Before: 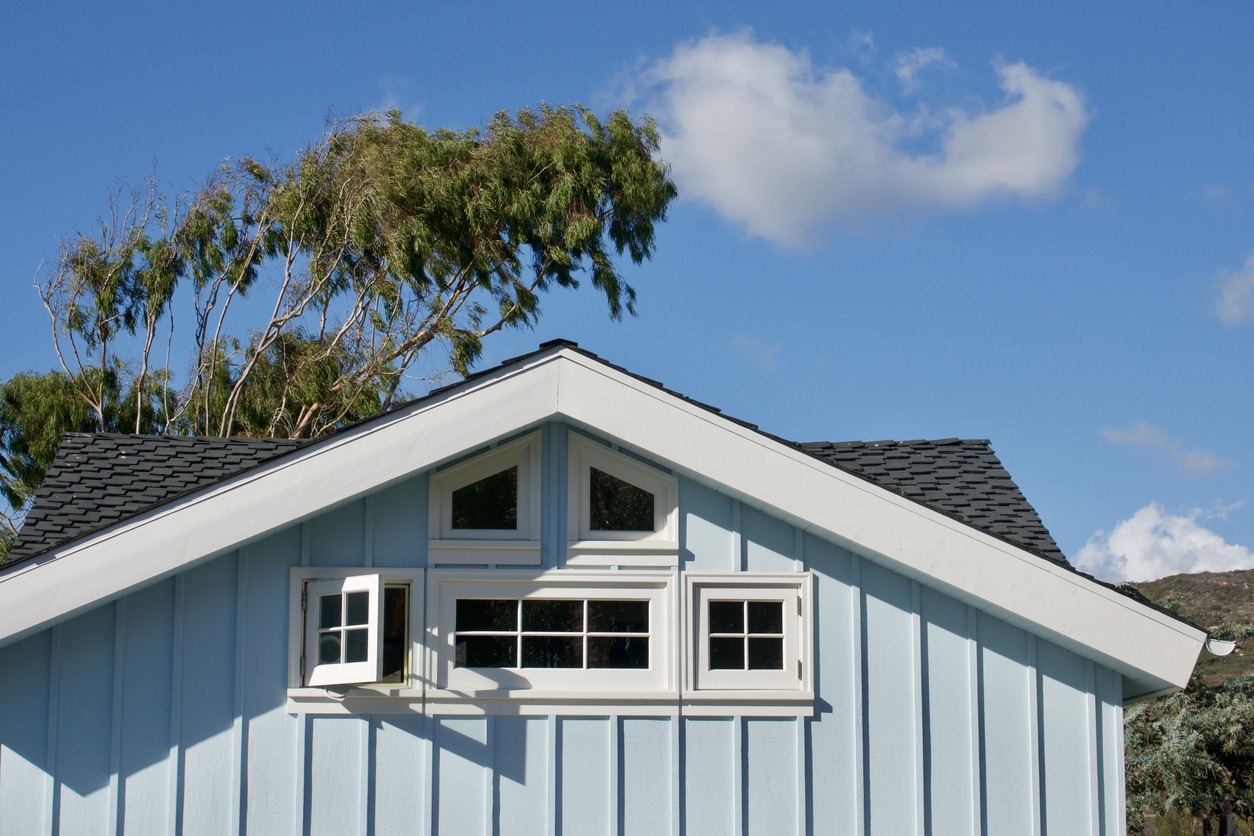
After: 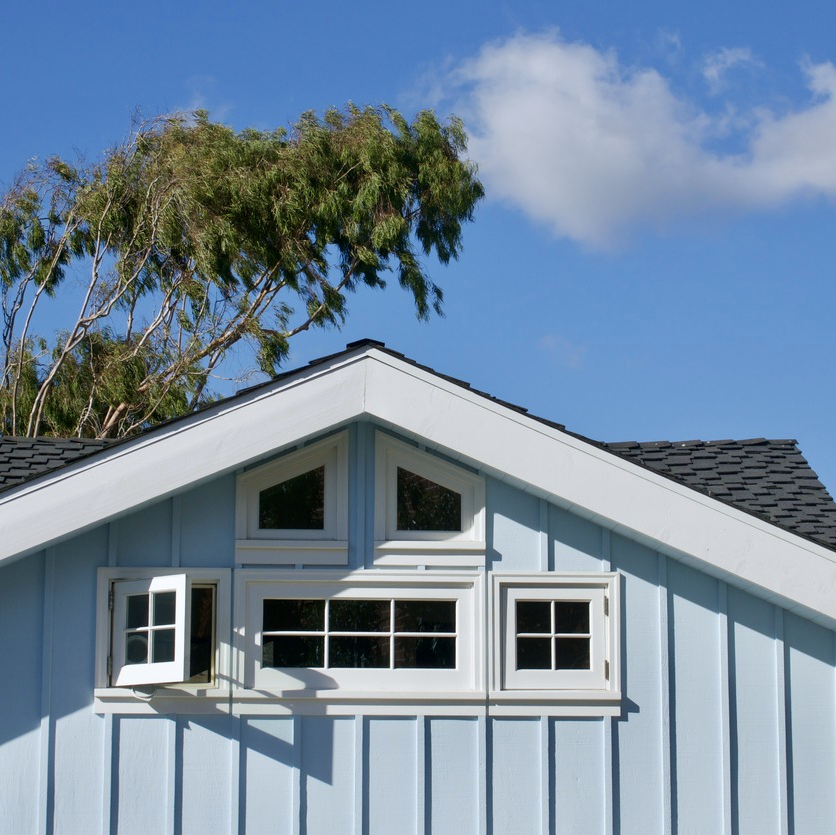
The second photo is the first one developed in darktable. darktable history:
crop and rotate: left 15.446%, right 17.836%
white balance: red 0.983, blue 1.036
